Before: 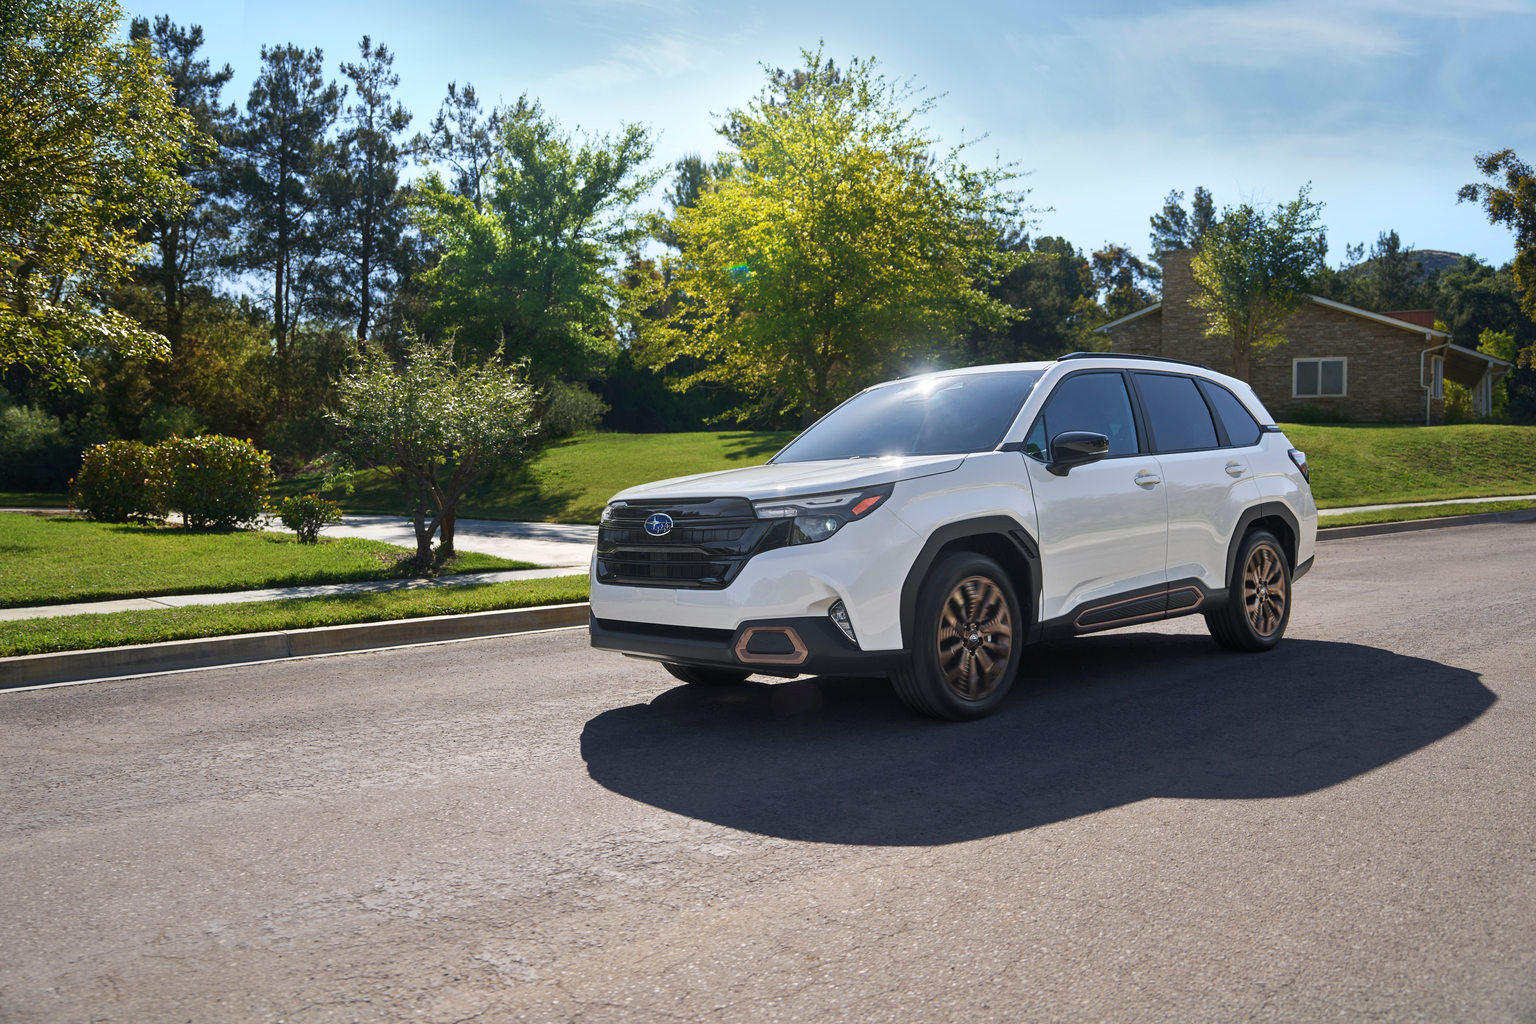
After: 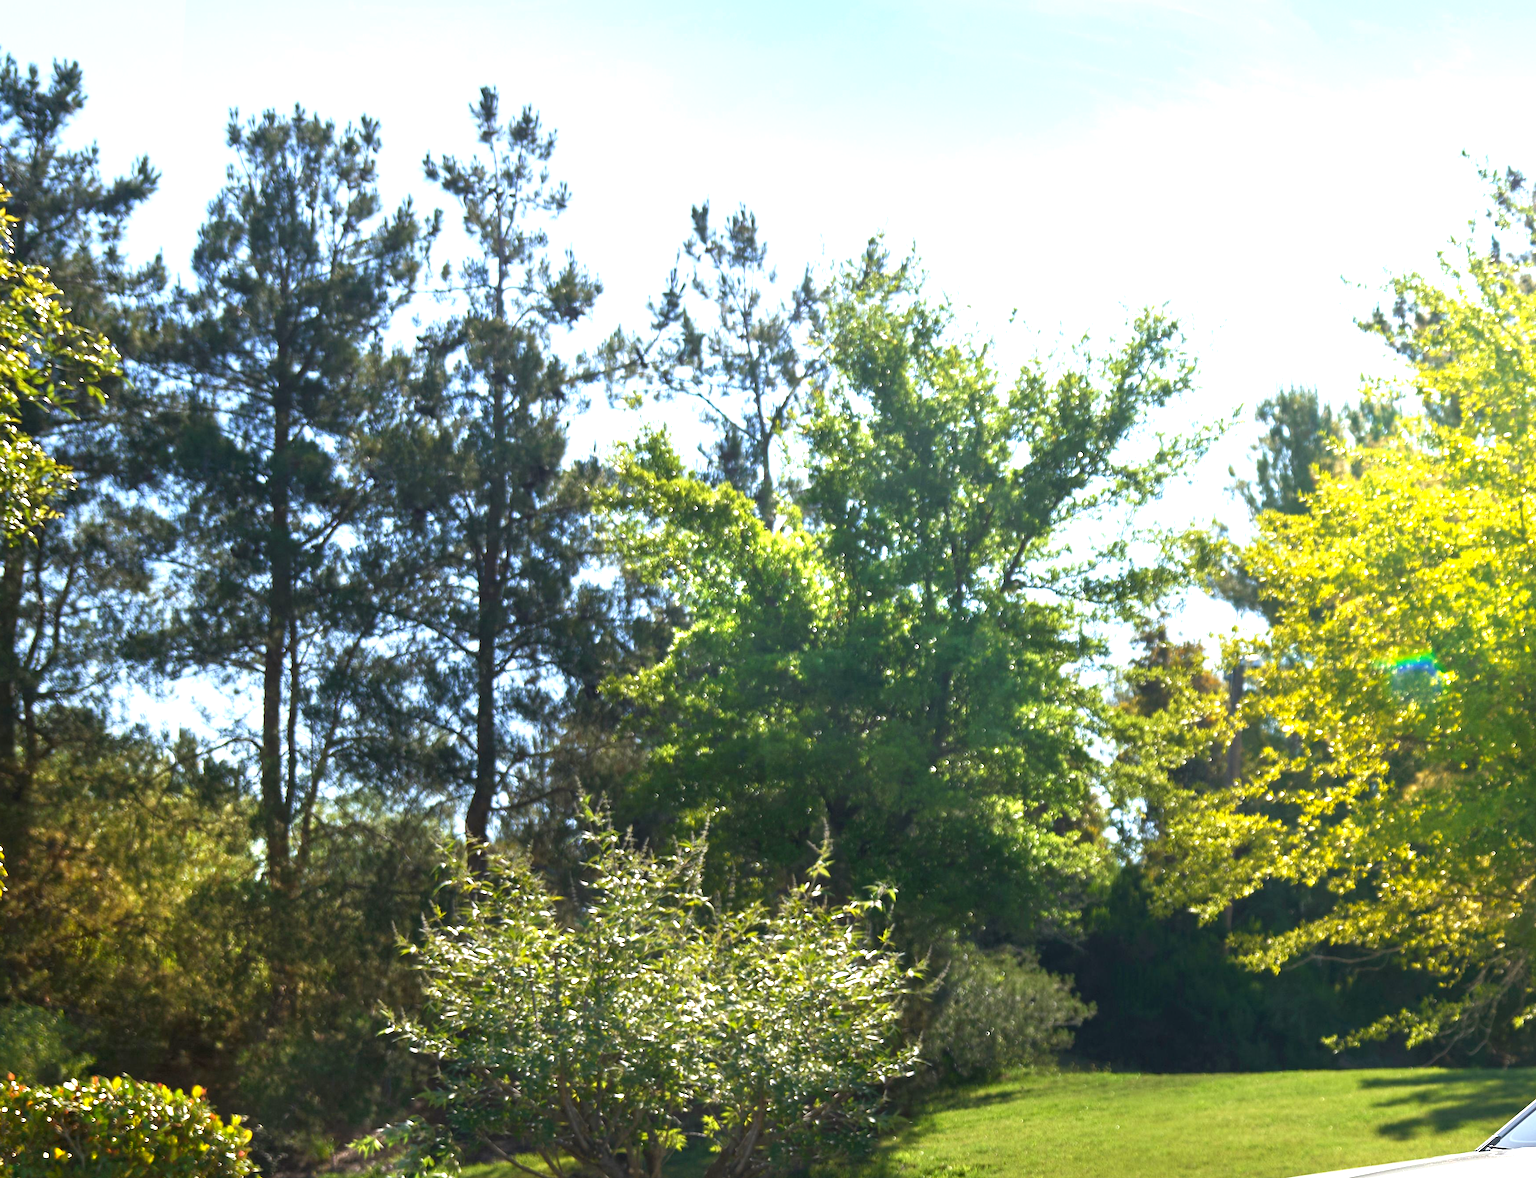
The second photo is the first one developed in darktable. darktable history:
exposure: black level correction 0.001, exposure 0.964 EV, compensate exposure bias true, compensate highlight preservation false
color correction: highlights b* 2.98
crop and rotate: left 11.057%, top 0.085%, right 48.624%, bottom 53.522%
